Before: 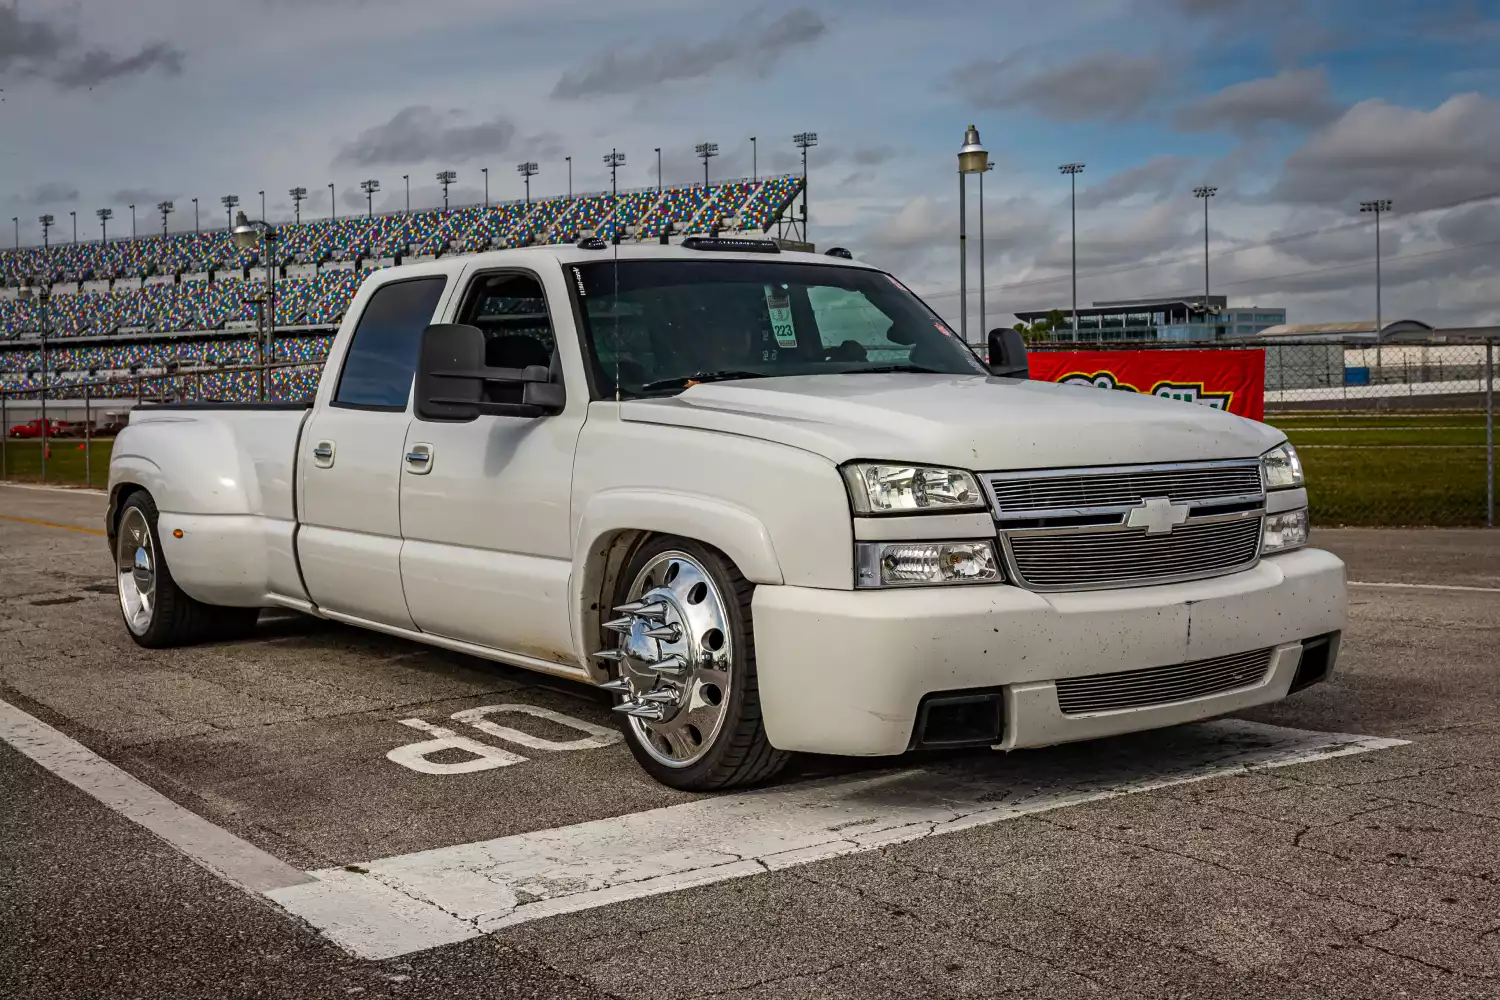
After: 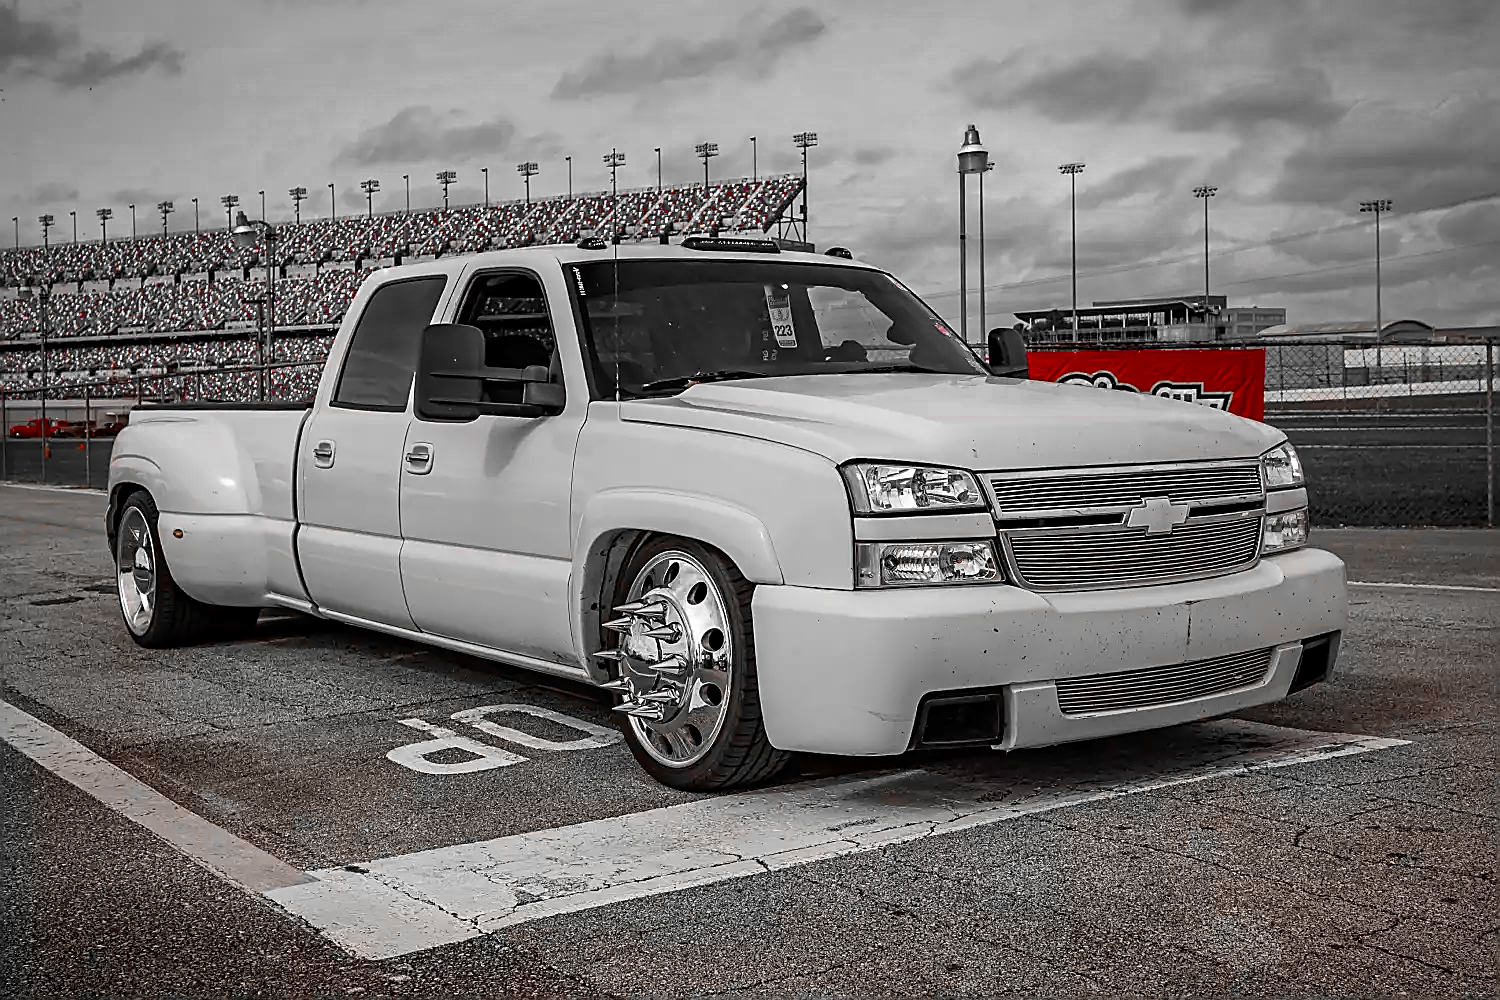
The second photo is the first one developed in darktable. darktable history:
exposure: black level correction 0.001, exposure 0.014 EV, compensate highlight preservation false
vignetting: fall-off start 97.23%, saturation -0.024, center (-0.033, -0.042), width/height ratio 1.179, unbound false
sharpen: radius 1.4, amount 1.25, threshold 0.7
color zones: curves: ch0 [(0, 0.352) (0.143, 0.407) (0.286, 0.386) (0.429, 0.431) (0.571, 0.829) (0.714, 0.853) (0.857, 0.833) (1, 0.352)]; ch1 [(0, 0.604) (0.072, 0.726) (0.096, 0.608) (0.205, 0.007) (0.571, -0.006) (0.839, -0.013) (0.857, -0.012) (1, 0.604)]
